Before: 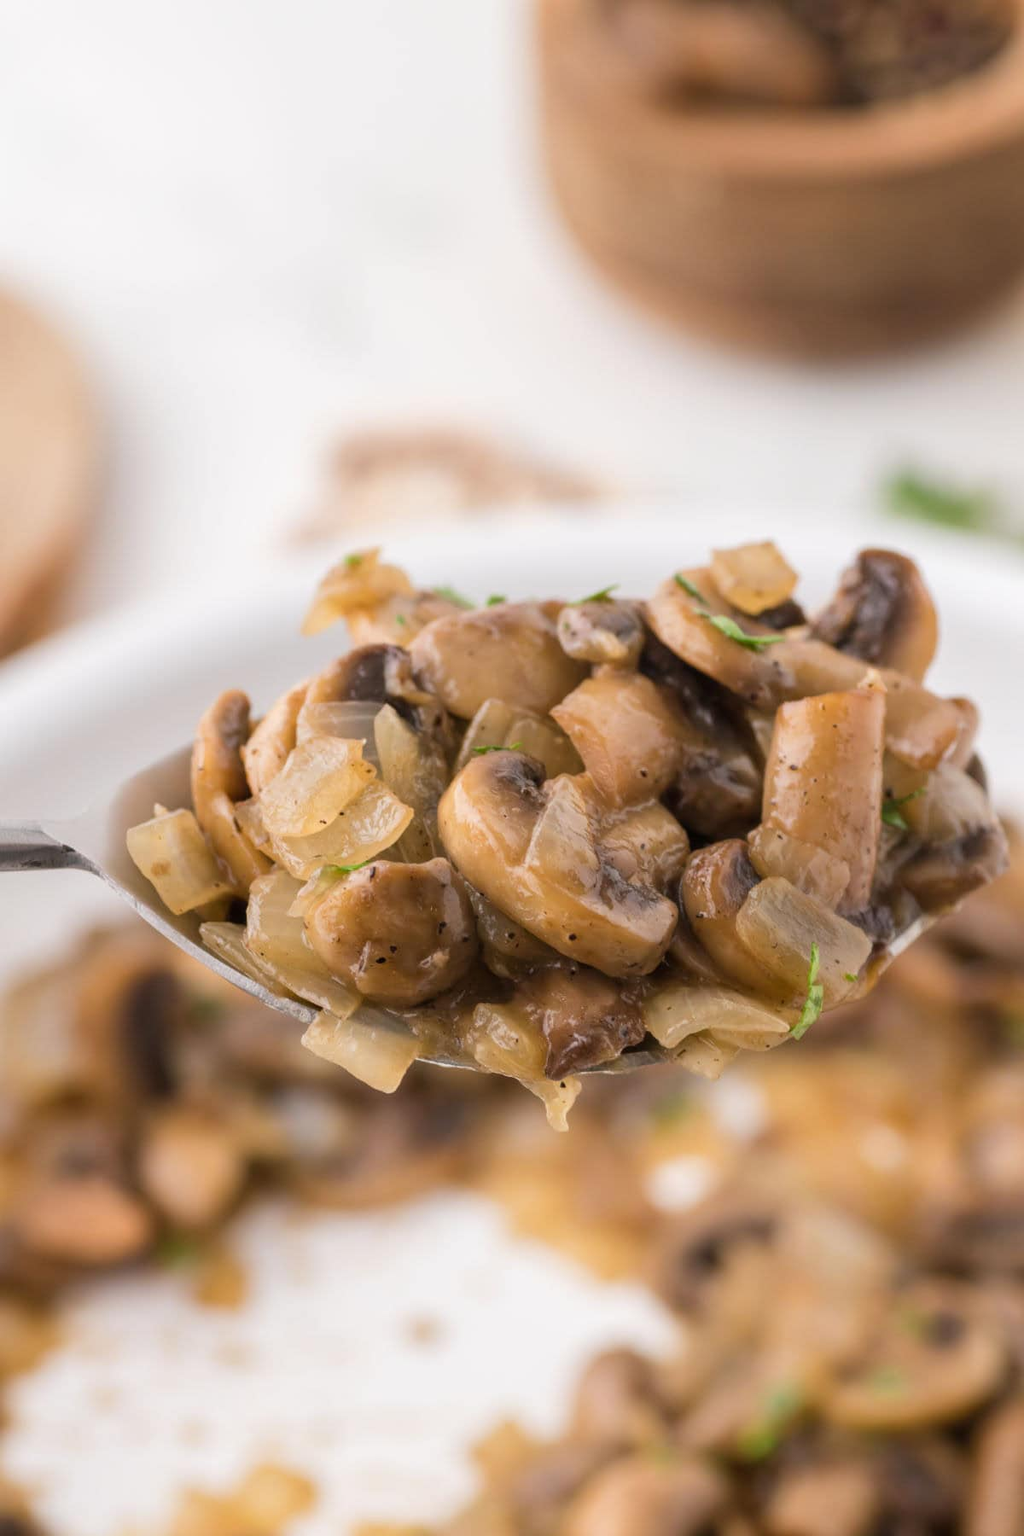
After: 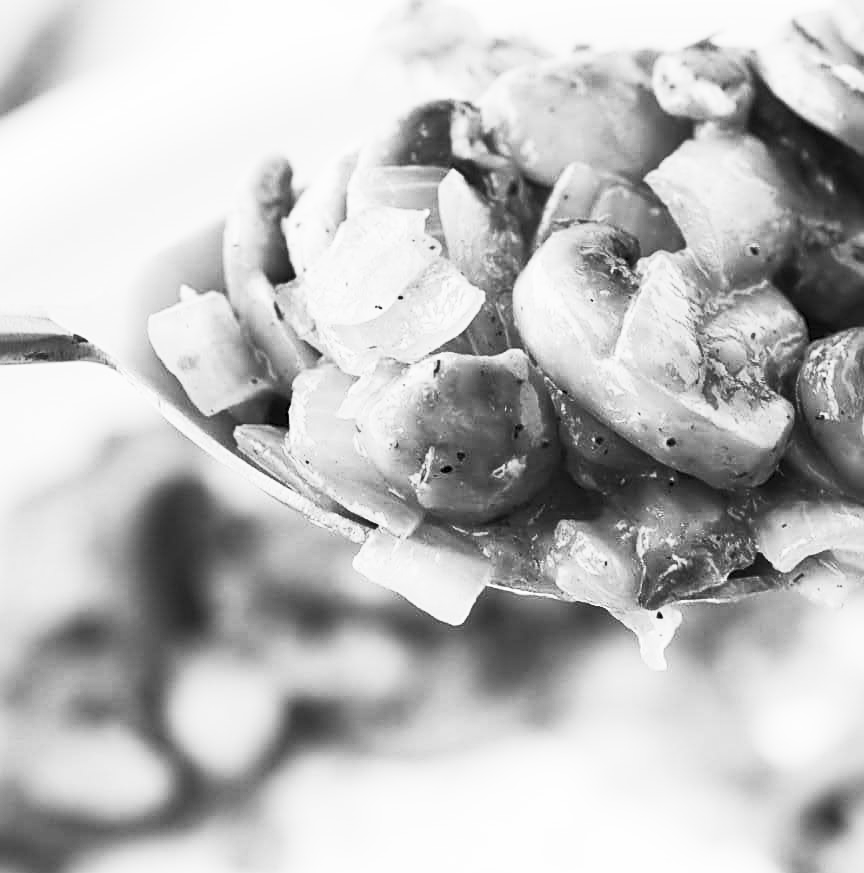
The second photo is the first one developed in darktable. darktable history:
white balance: red 1, blue 1
monochrome: on, module defaults
sharpen: on, module defaults
contrast brightness saturation: contrast 0.53, brightness 0.47, saturation -1
crop: top 36.498%, right 27.964%, bottom 14.995%
